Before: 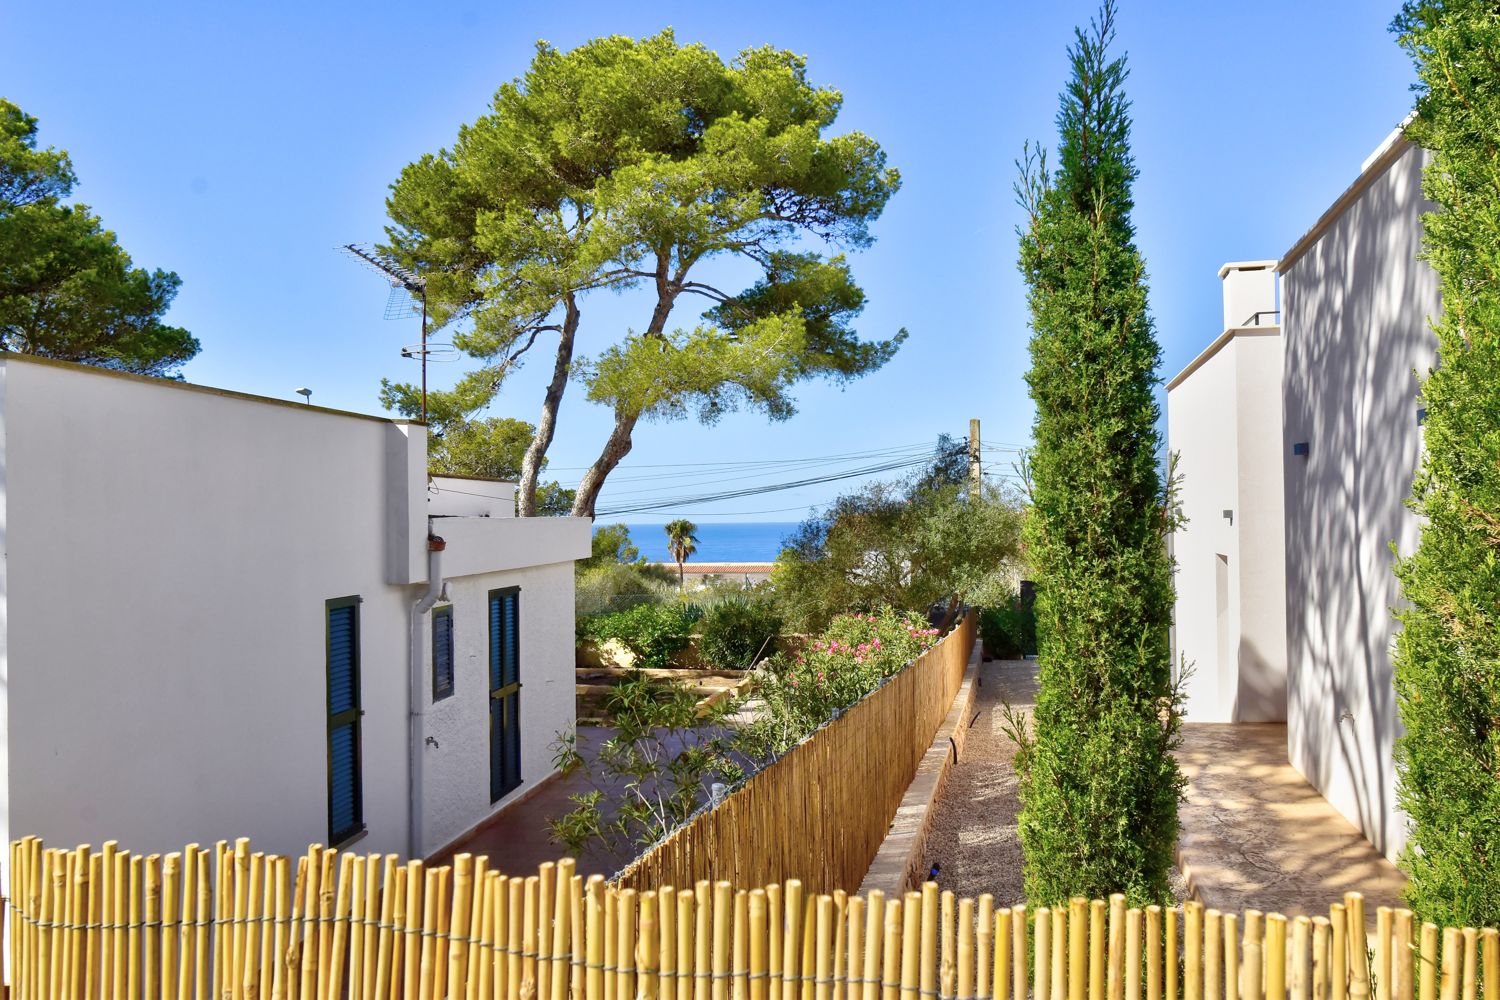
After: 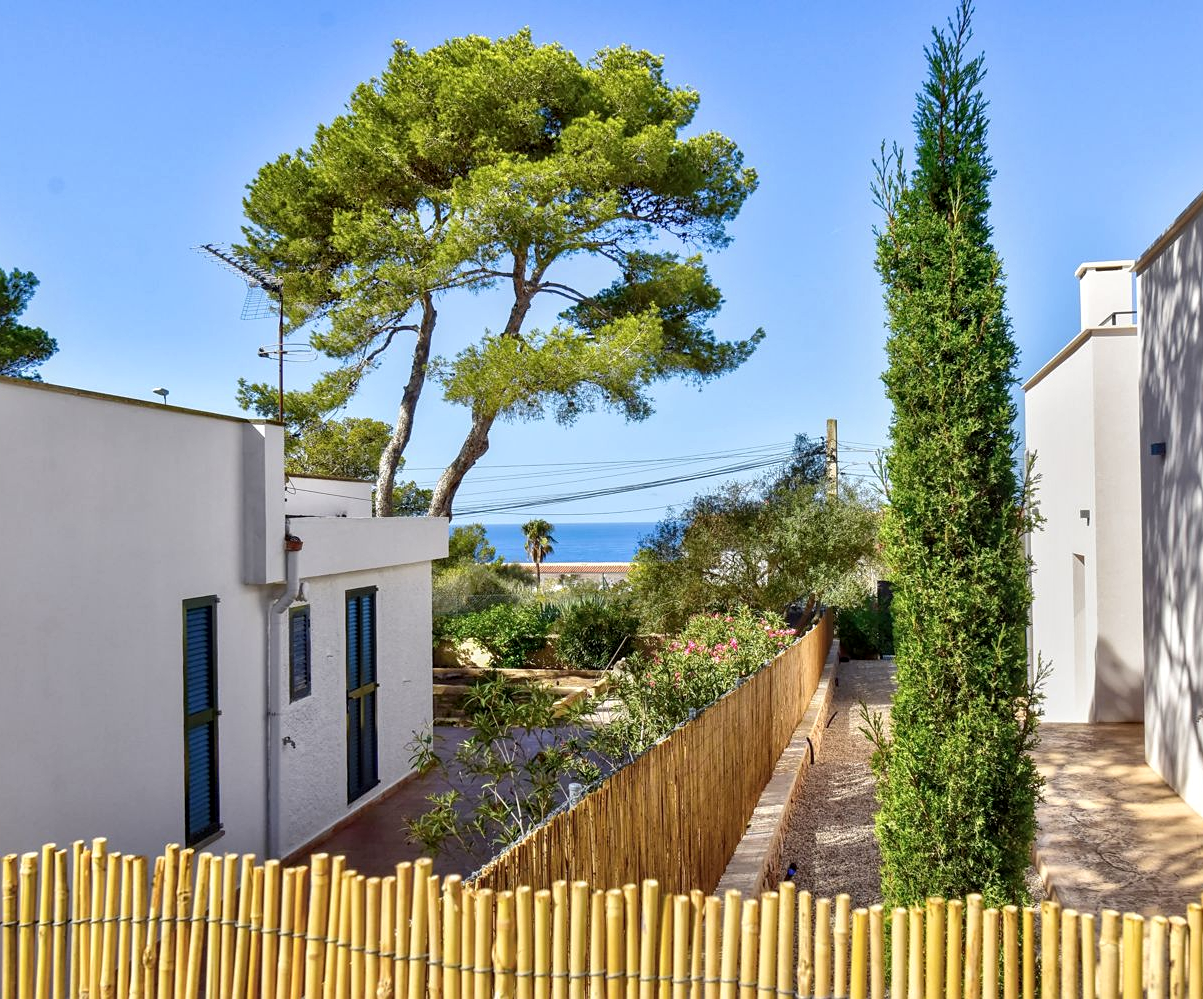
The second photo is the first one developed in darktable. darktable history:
local contrast: on, module defaults
sharpen: amount 0.2
crop and rotate: left 9.597%, right 10.195%
